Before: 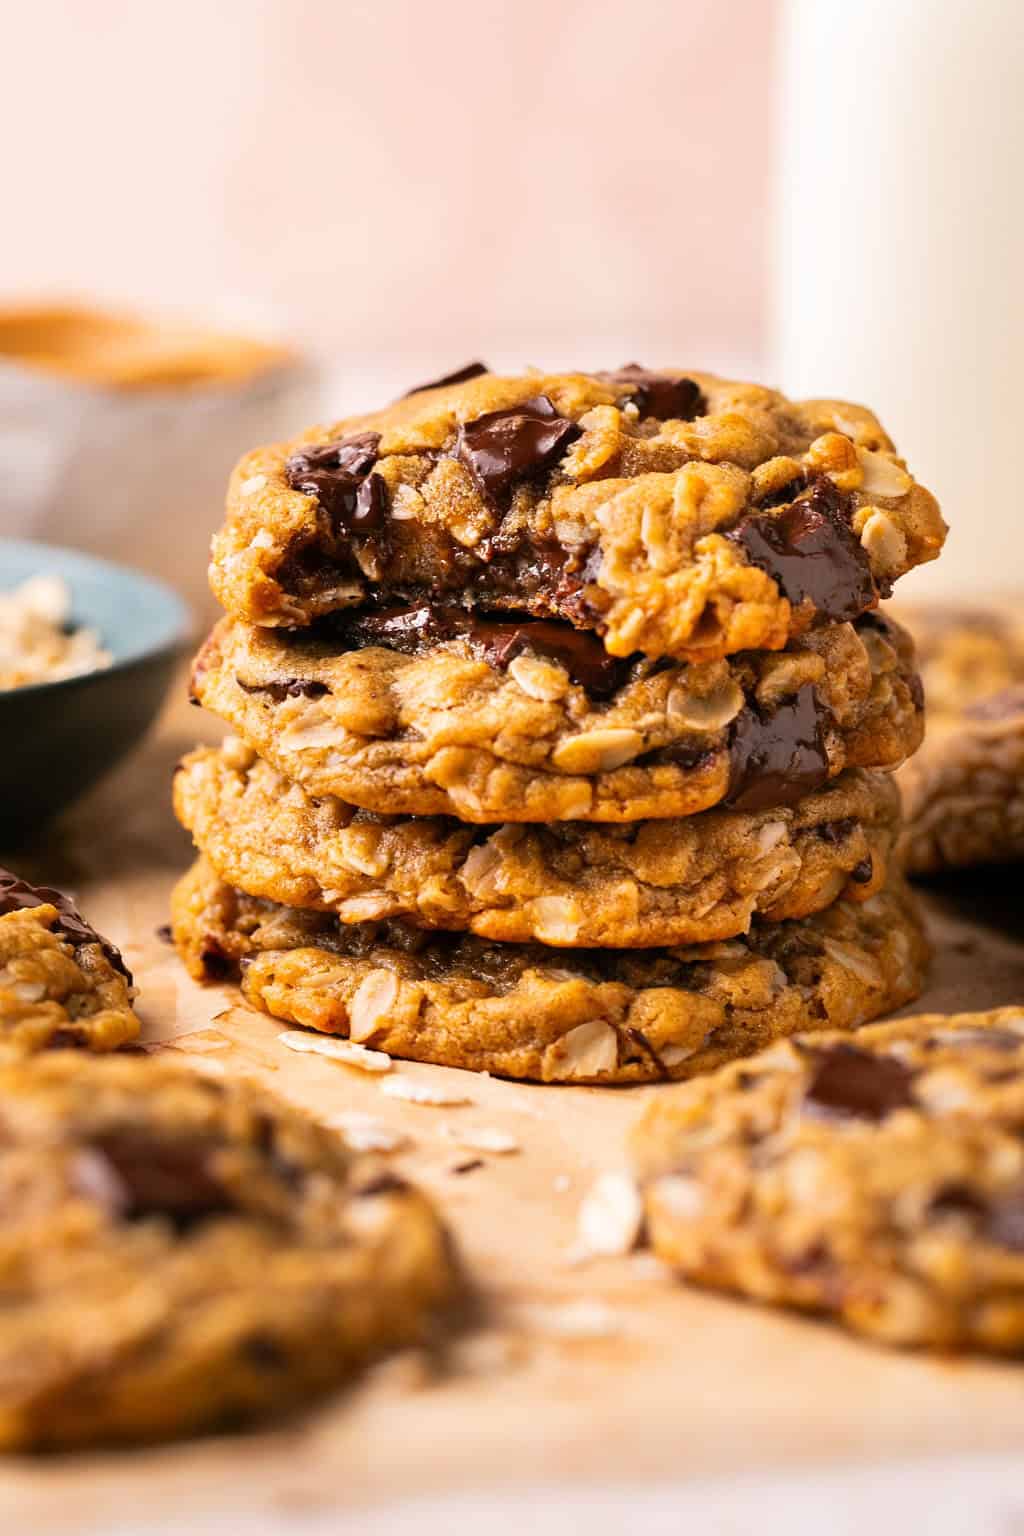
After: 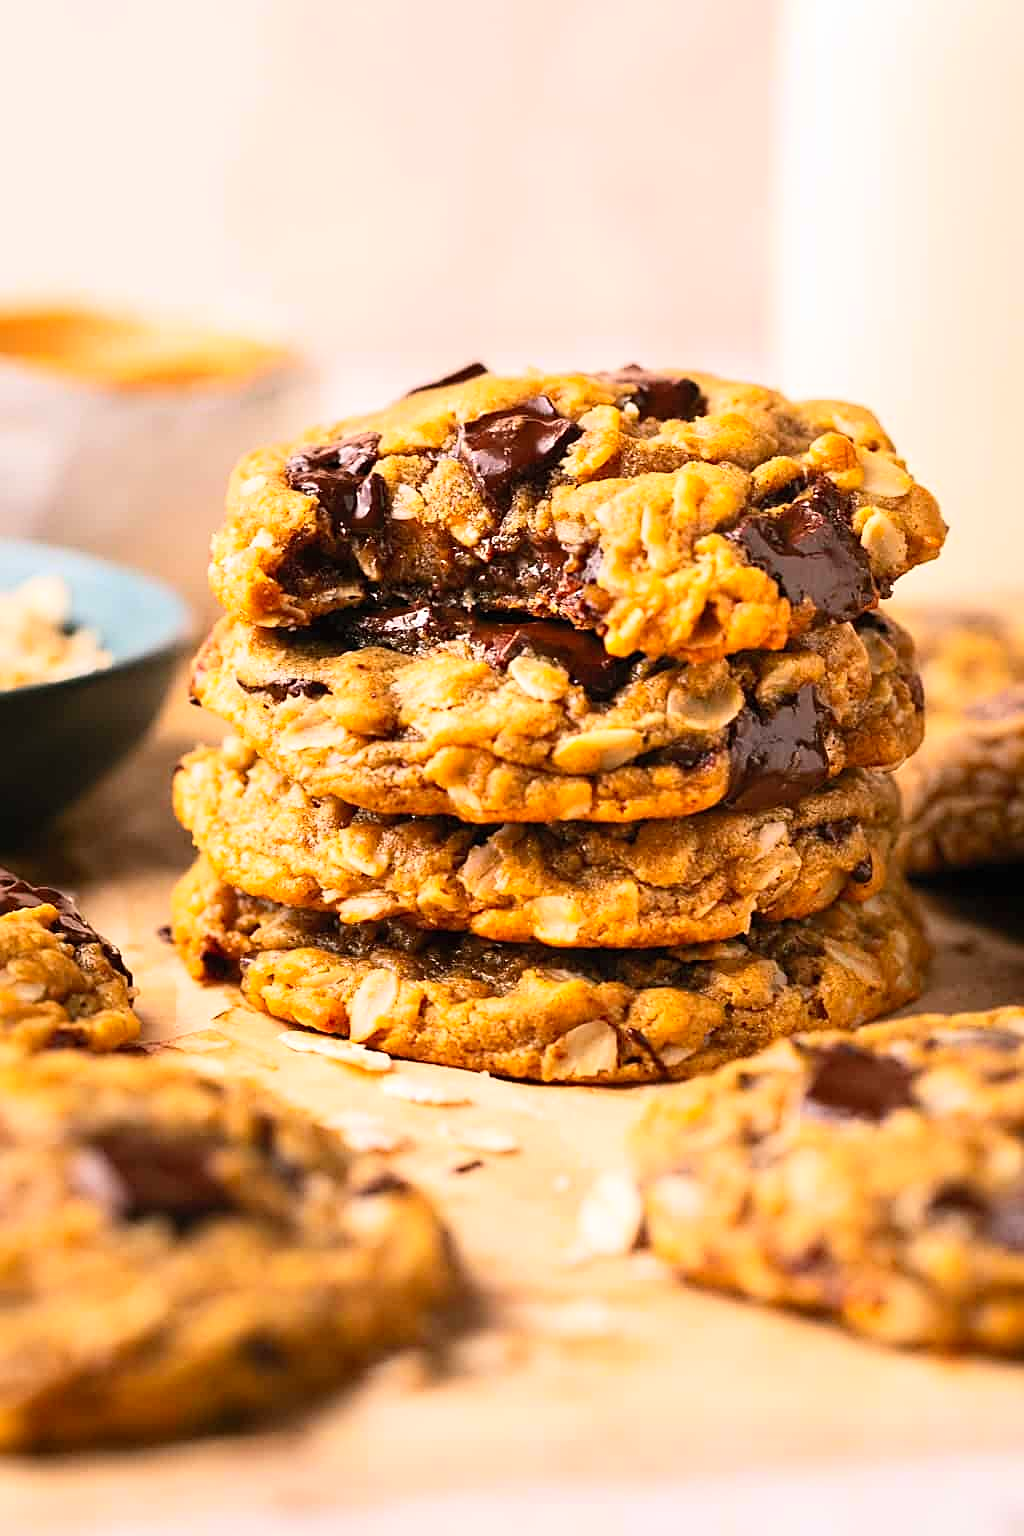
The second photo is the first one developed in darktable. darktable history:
sharpen: on, module defaults
contrast brightness saturation: contrast 0.199, brightness 0.165, saturation 0.215
